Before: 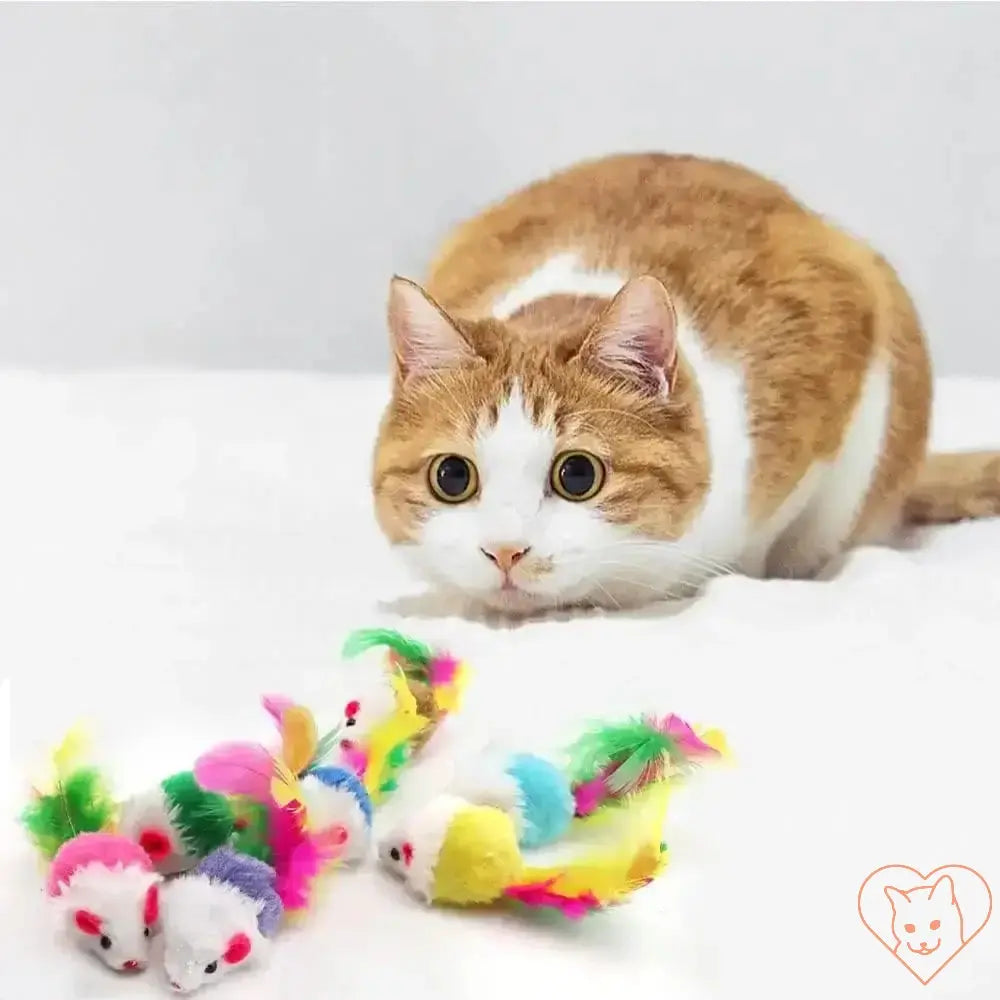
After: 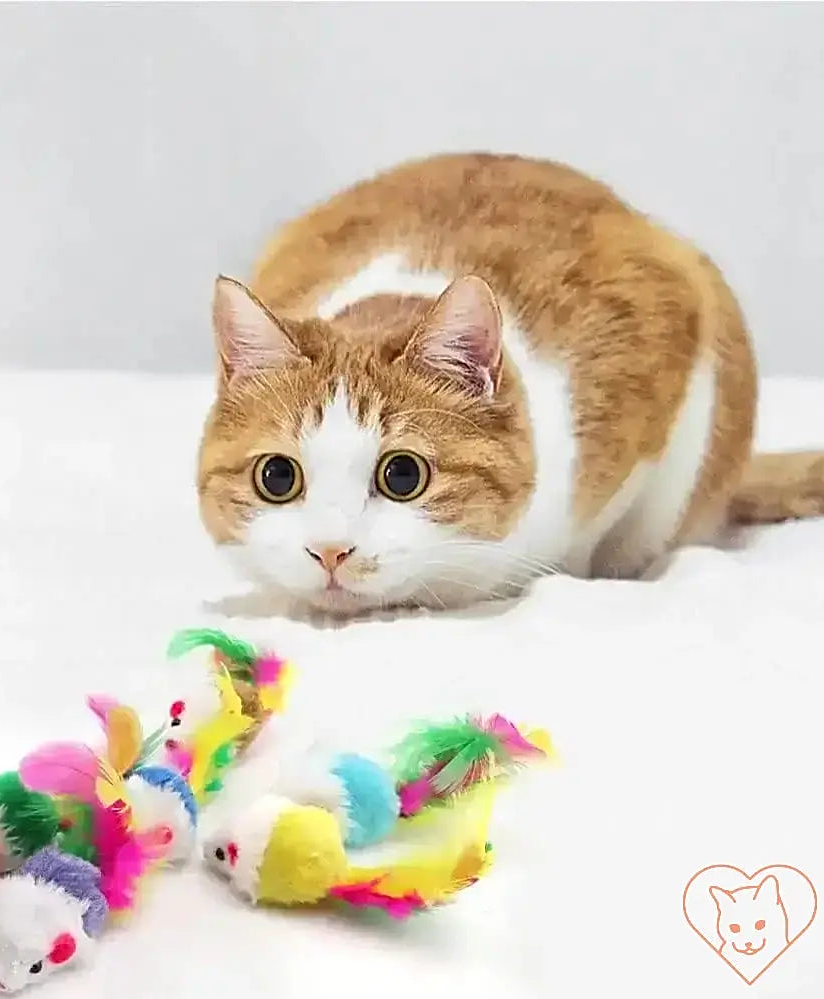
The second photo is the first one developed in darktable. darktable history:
crop: left 17.582%, bottom 0.031%
sharpen: amount 0.478
